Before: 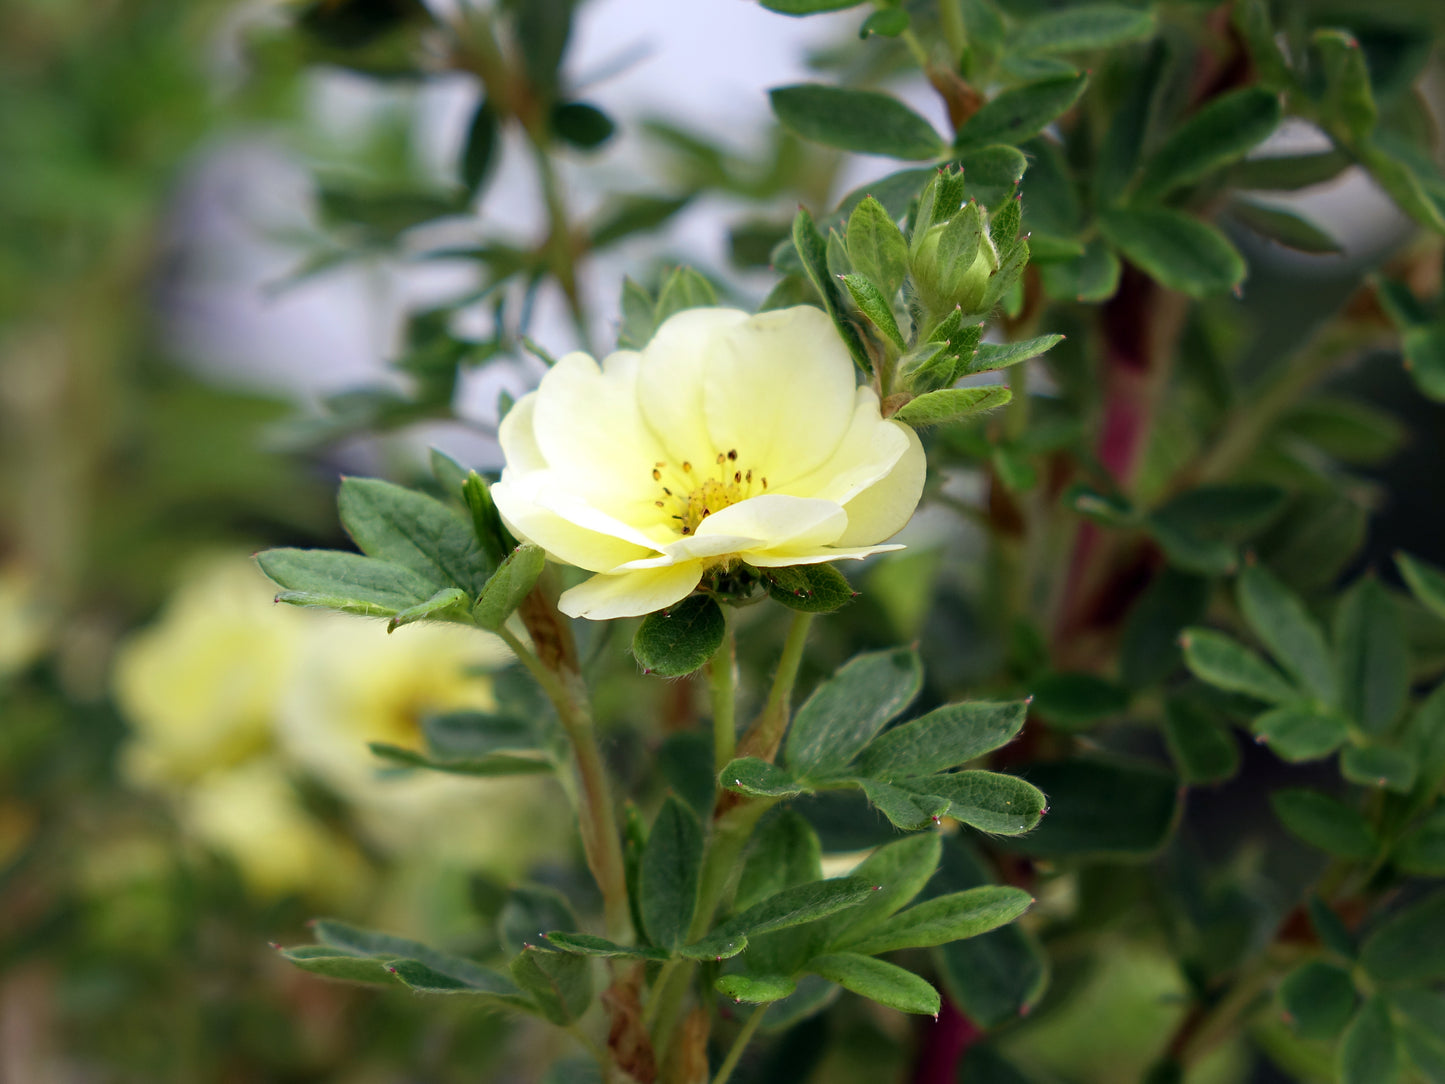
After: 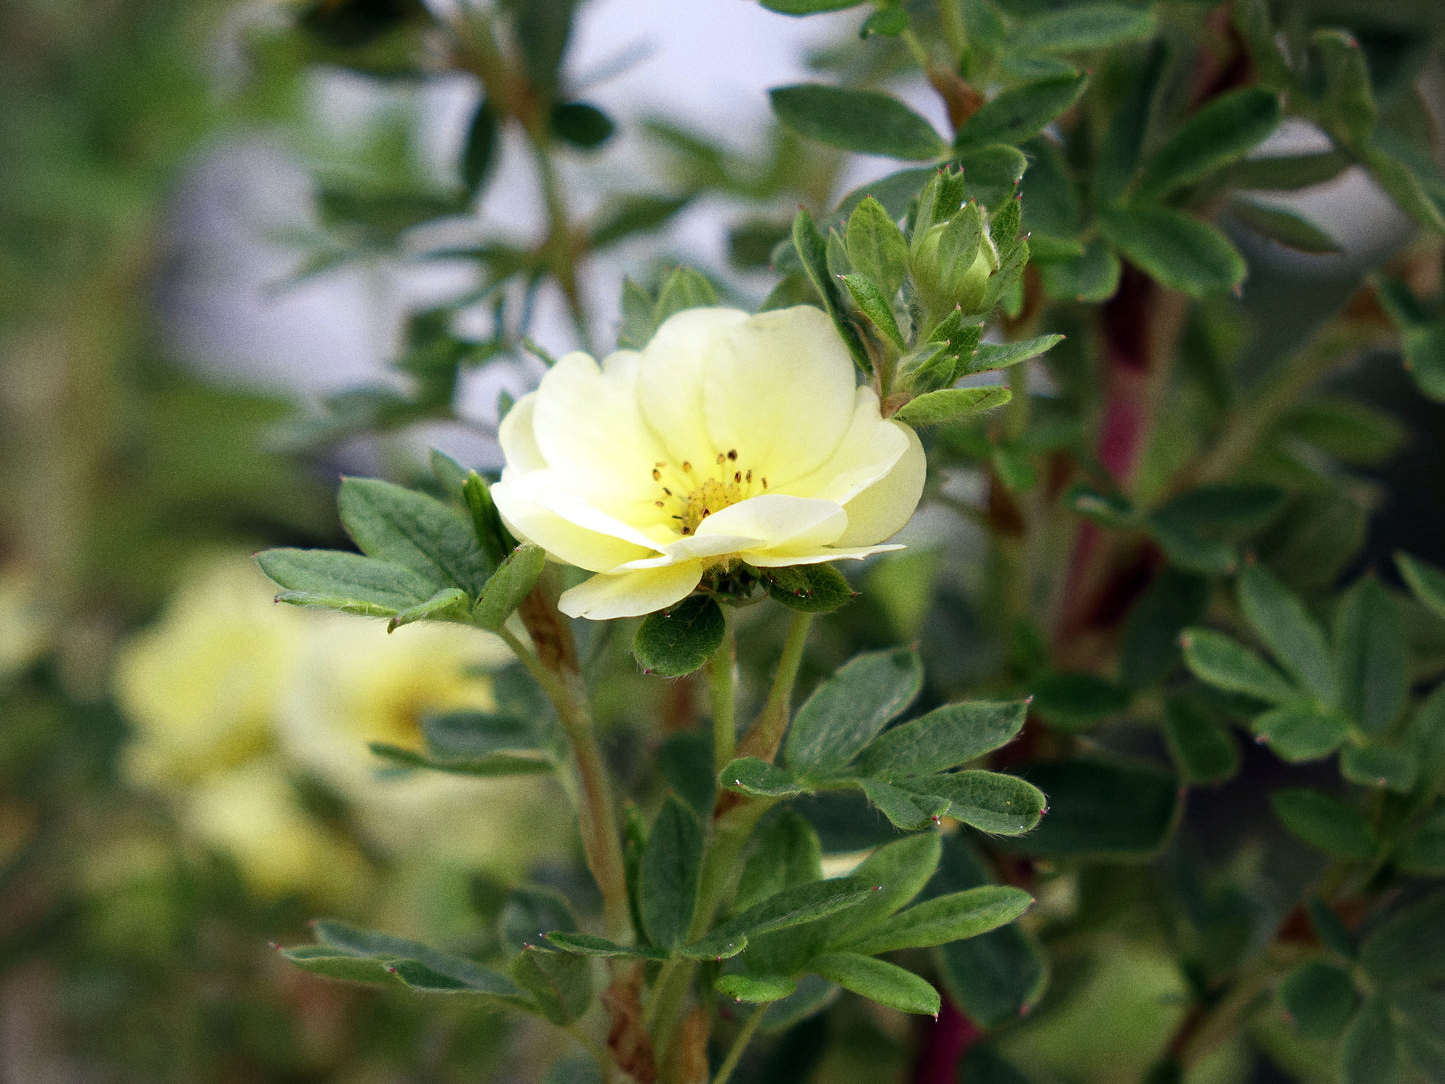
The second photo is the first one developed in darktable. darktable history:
contrast brightness saturation: saturation -0.05
vignetting: fall-off start 91.19%
grain: coarseness 0.47 ISO
